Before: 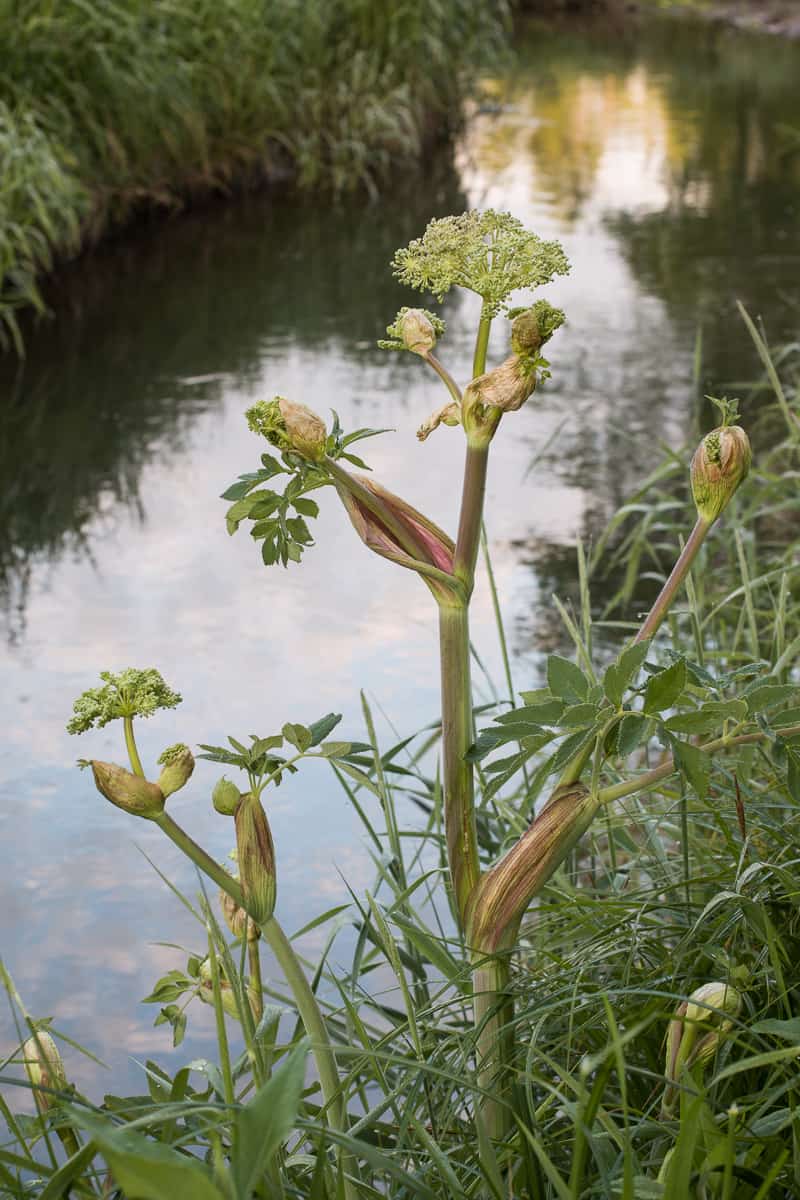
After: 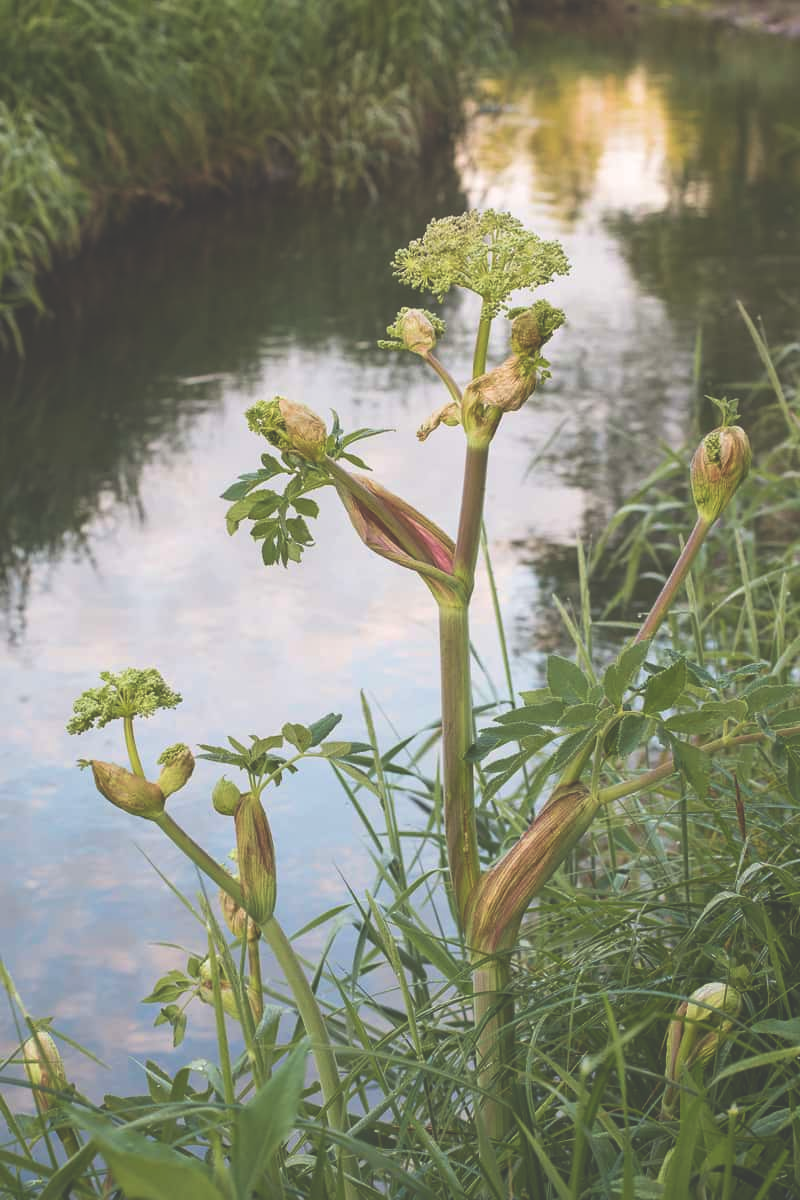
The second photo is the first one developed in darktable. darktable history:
velvia: on, module defaults
exposure: black level correction -0.04, exposure 0.059 EV, compensate exposure bias true, compensate highlight preservation false
